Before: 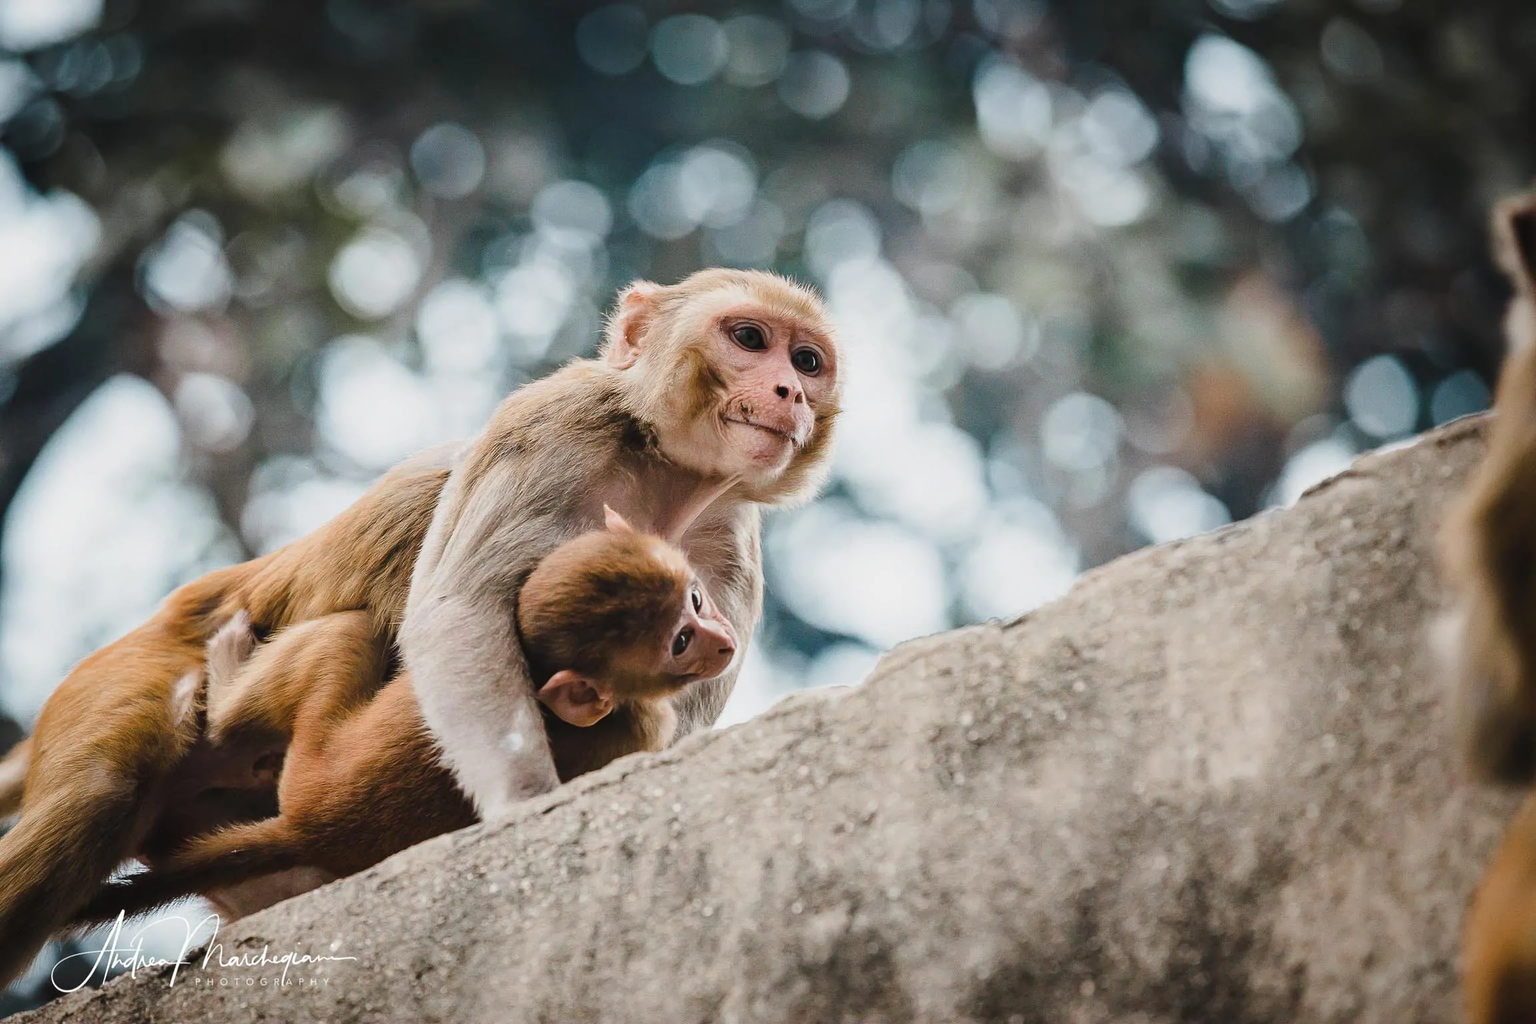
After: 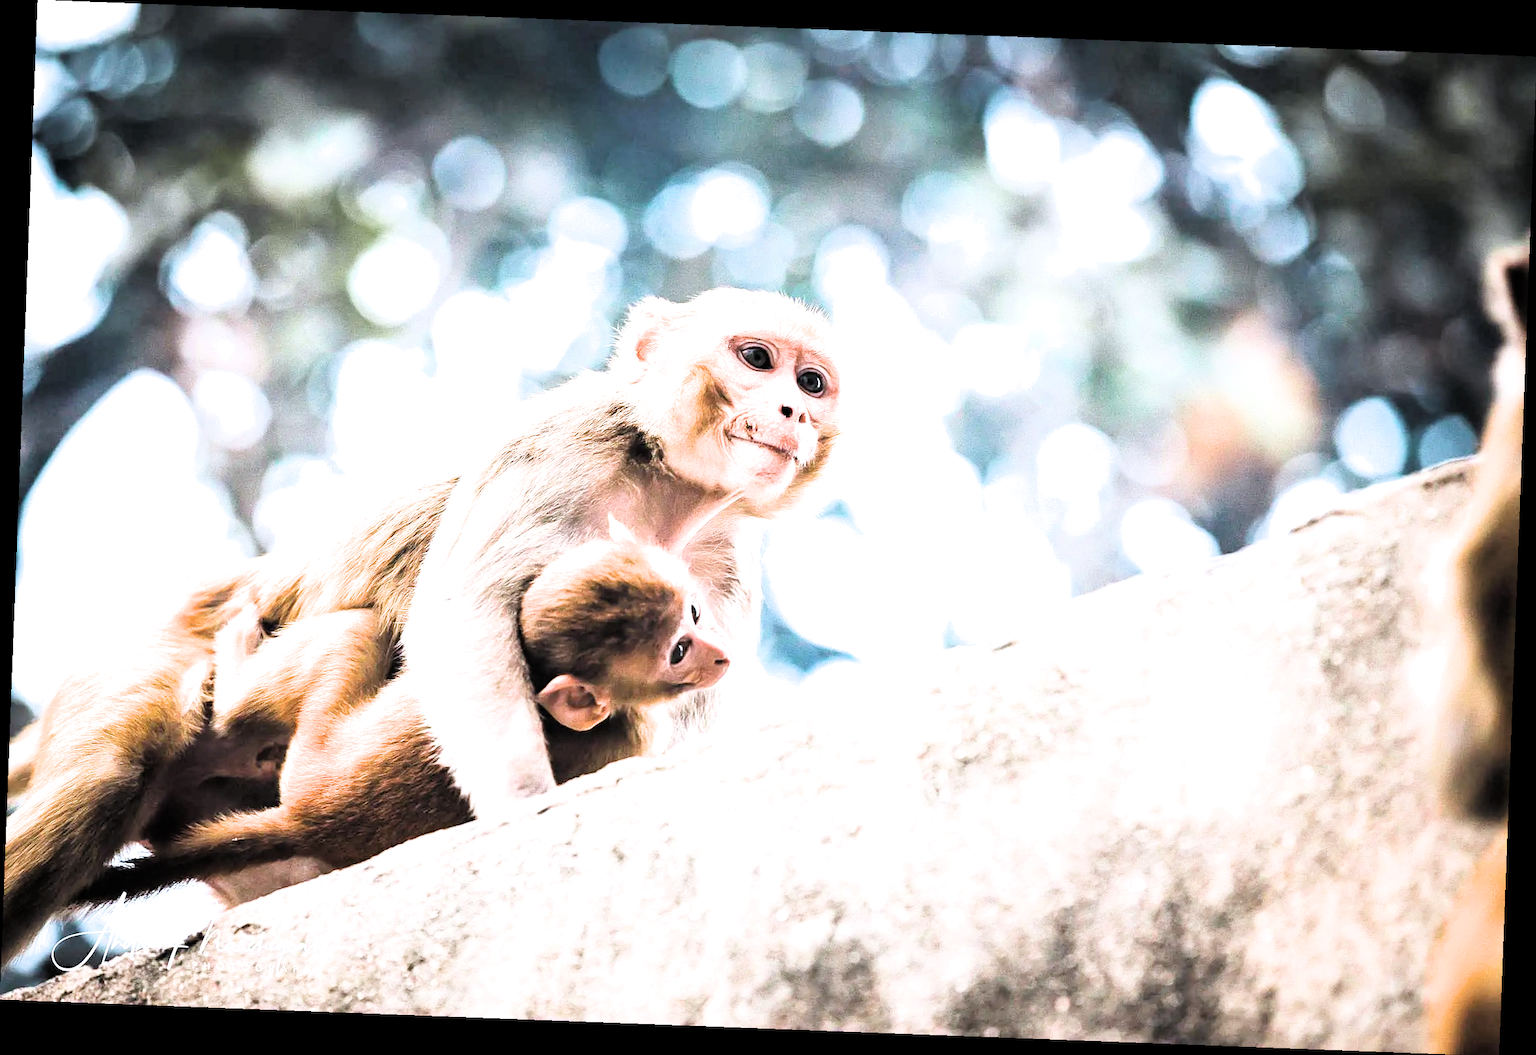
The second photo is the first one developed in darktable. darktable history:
exposure: exposure 2 EV, compensate exposure bias true, compensate highlight preservation false
color calibration: illuminant as shot in camera, x 0.358, y 0.373, temperature 4628.91 K
rotate and perspective: rotation 2.17°, automatic cropping off
filmic rgb: black relative exposure -4 EV, white relative exposure 3 EV, hardness 3.02, contrast 1.4
